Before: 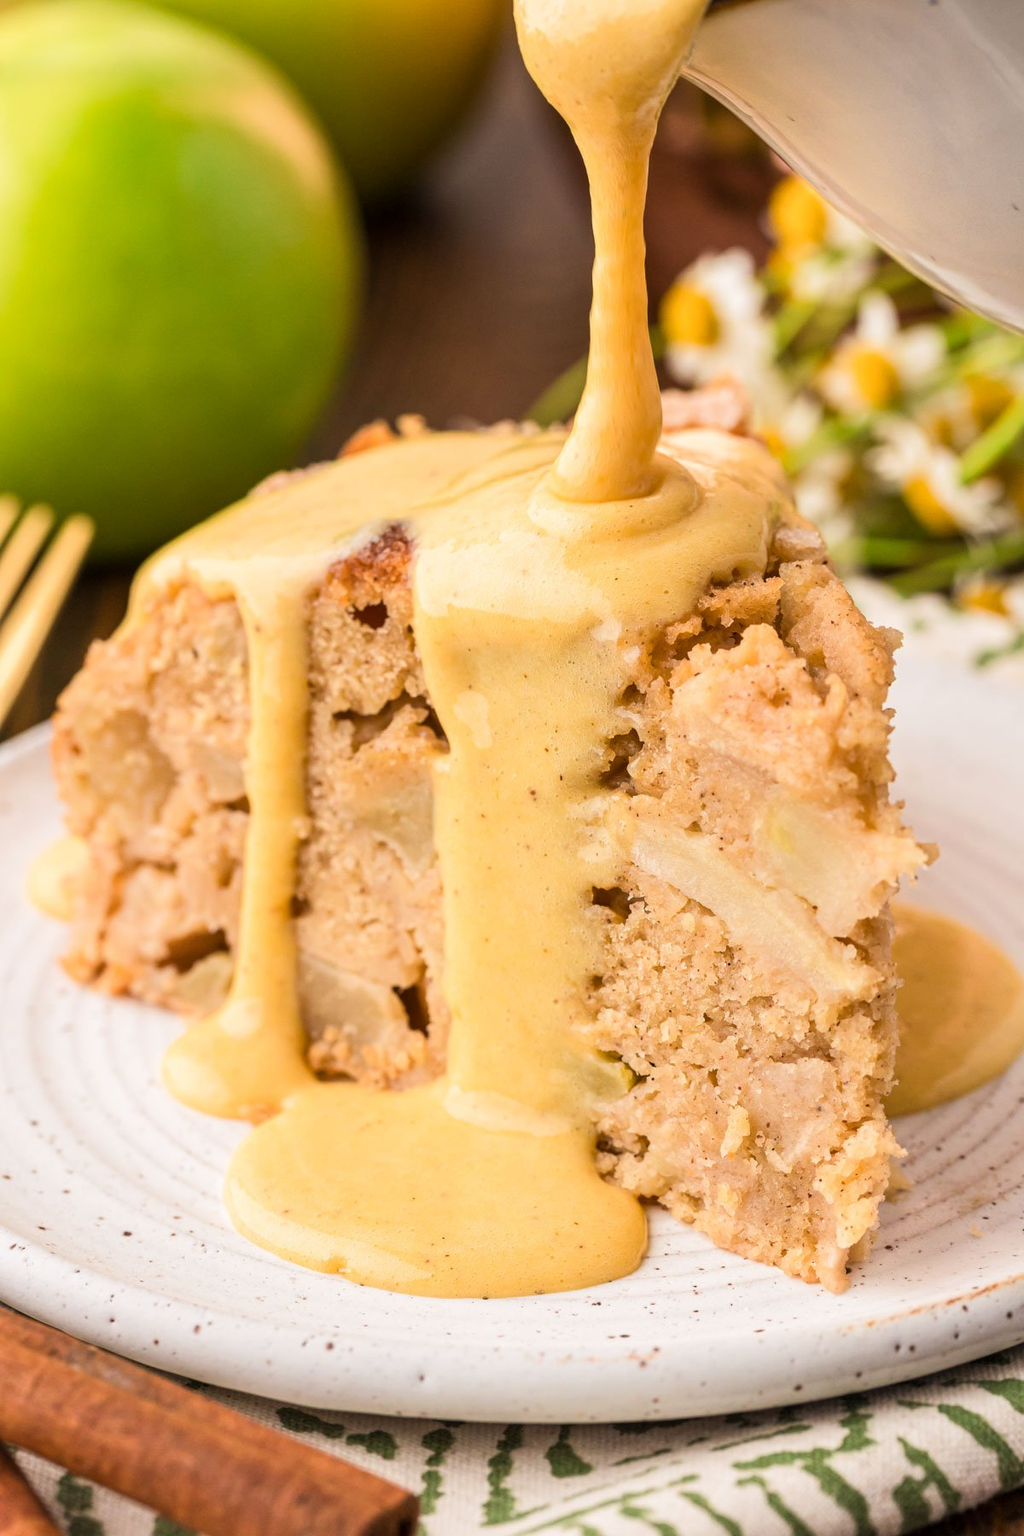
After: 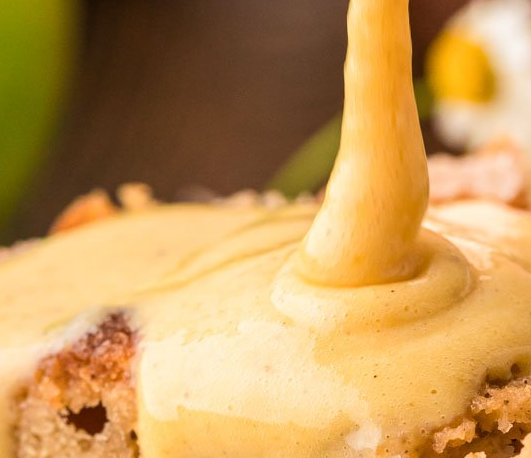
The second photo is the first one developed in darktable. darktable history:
crop: left 28.988%, top 16.785%, right 26.734%, bottom 57.733%
